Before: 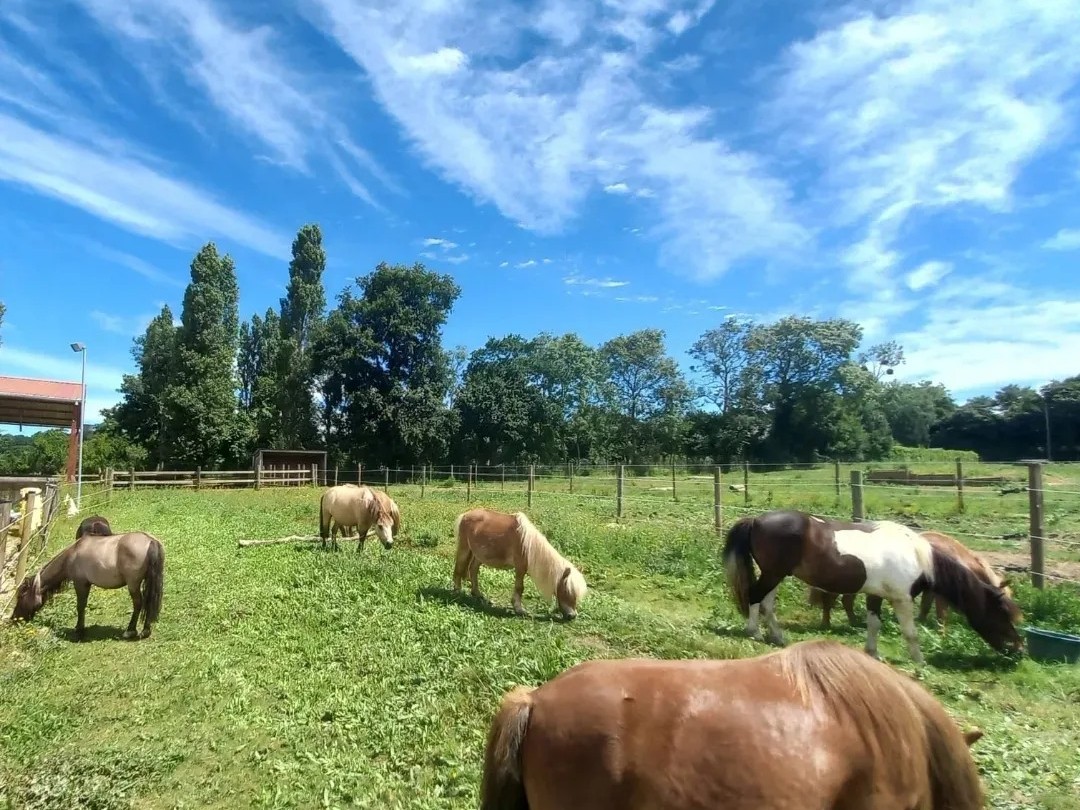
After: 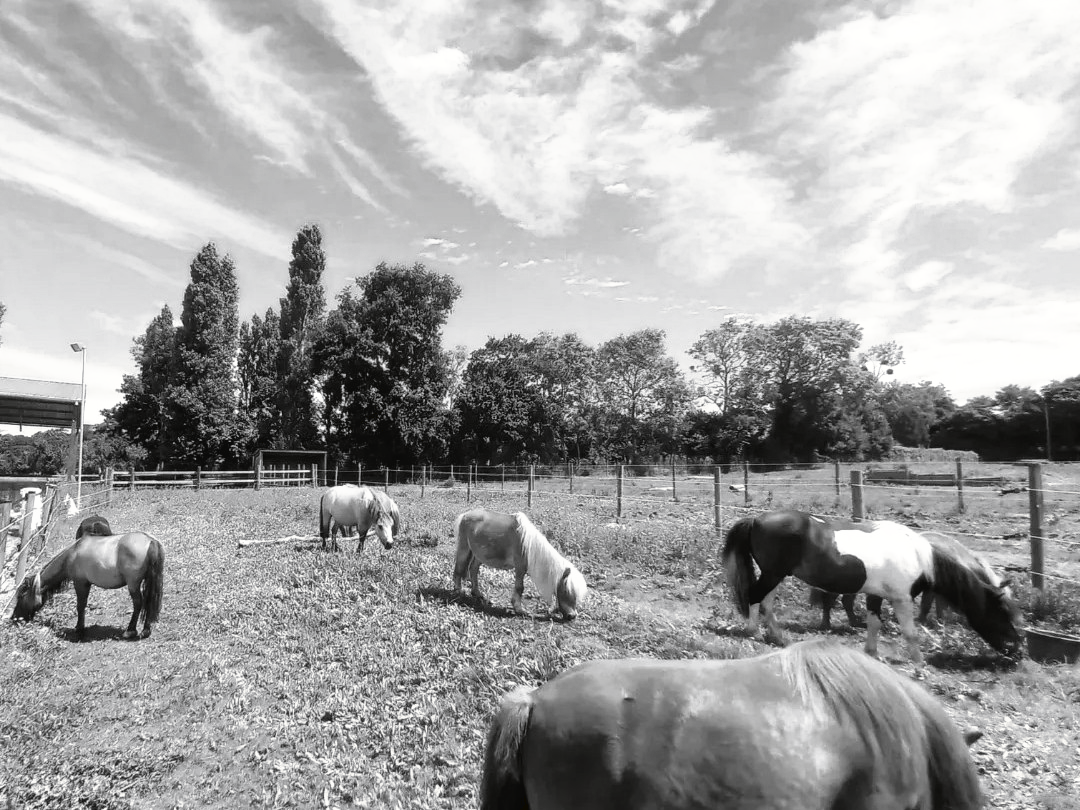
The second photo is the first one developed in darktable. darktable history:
tone curve: curves: ch0 [(0, 0) (0.003, 0.025) (0.011, 0.025) (0.025, 0.029) (0.044, 0.035) (0.069, 0.053) (0.1, 0.083) (0.136, 0.118) (0.177, 0.163) (0.224, 0.22) (0.277, 0.295) (0.335, 0.371) (0.399, 0.444) (0.468, 0.524) (0.543, 0.618) (0.623, 0.702) (0.709, 0.79) (0.801, 0.89) (0.898, 0.973) (1, 1)], preserve colors none
color look up table: target L [91.64, 97.23, 87.41, 90.24, 81.69, 76.25, 78.31, 69.61, 50.69, 40.45, 53.68, 44, 7.568, 200.37, 88.12, 73.68, 71.1, 68.49, 63.6, 48.84, 50.96, 45.63, 48.31, 39.63, 35.72, 15.16, 1.645, 100, 88.82, 82.41, 82.05, 78.79, 74.42, 76.98, 76.98, 82.76, 54.24, 54.24, 53.09, 40.45, 35.16, 21.7, 97.23, 79.88, 82.76, 61.32, 51.22, 34.03, 33.46], target a [-0.1, -0.657, -0.001, -0.003, 0, 0, 0.001, 0, 0.001, 0.001, 0.001, 0, 0, 0, -0.002, 0 ×4, 0.001 ×5, 0, 0, -0.153, -0.286, -0.001, 0, 0, 0.001, 0 ×4, 0.001 ×5, 0, -0.657, 0, 0, 0, 0.001, 0, 0.001], target b [1.238, 8.447, 0.003, 0.026, 0.002, 0.002, -0.005, 0.002, -0.004, -0.003, -0.002, 0.001, -0.002, 0, 0.025, 0.002 ×4, -0.004, -0.004, -0.003, -0.004, -0.003, -0.003, -0.001, 1.891, 3.599, 0.003, 0.002, 0.002, -0.005, 0.002 ×4, -0.004, -0.004, -0.003 ×4, 8.447, 0.002, 0.002, 0.002, -0.004, -0.003, -0.003], num patches 49
